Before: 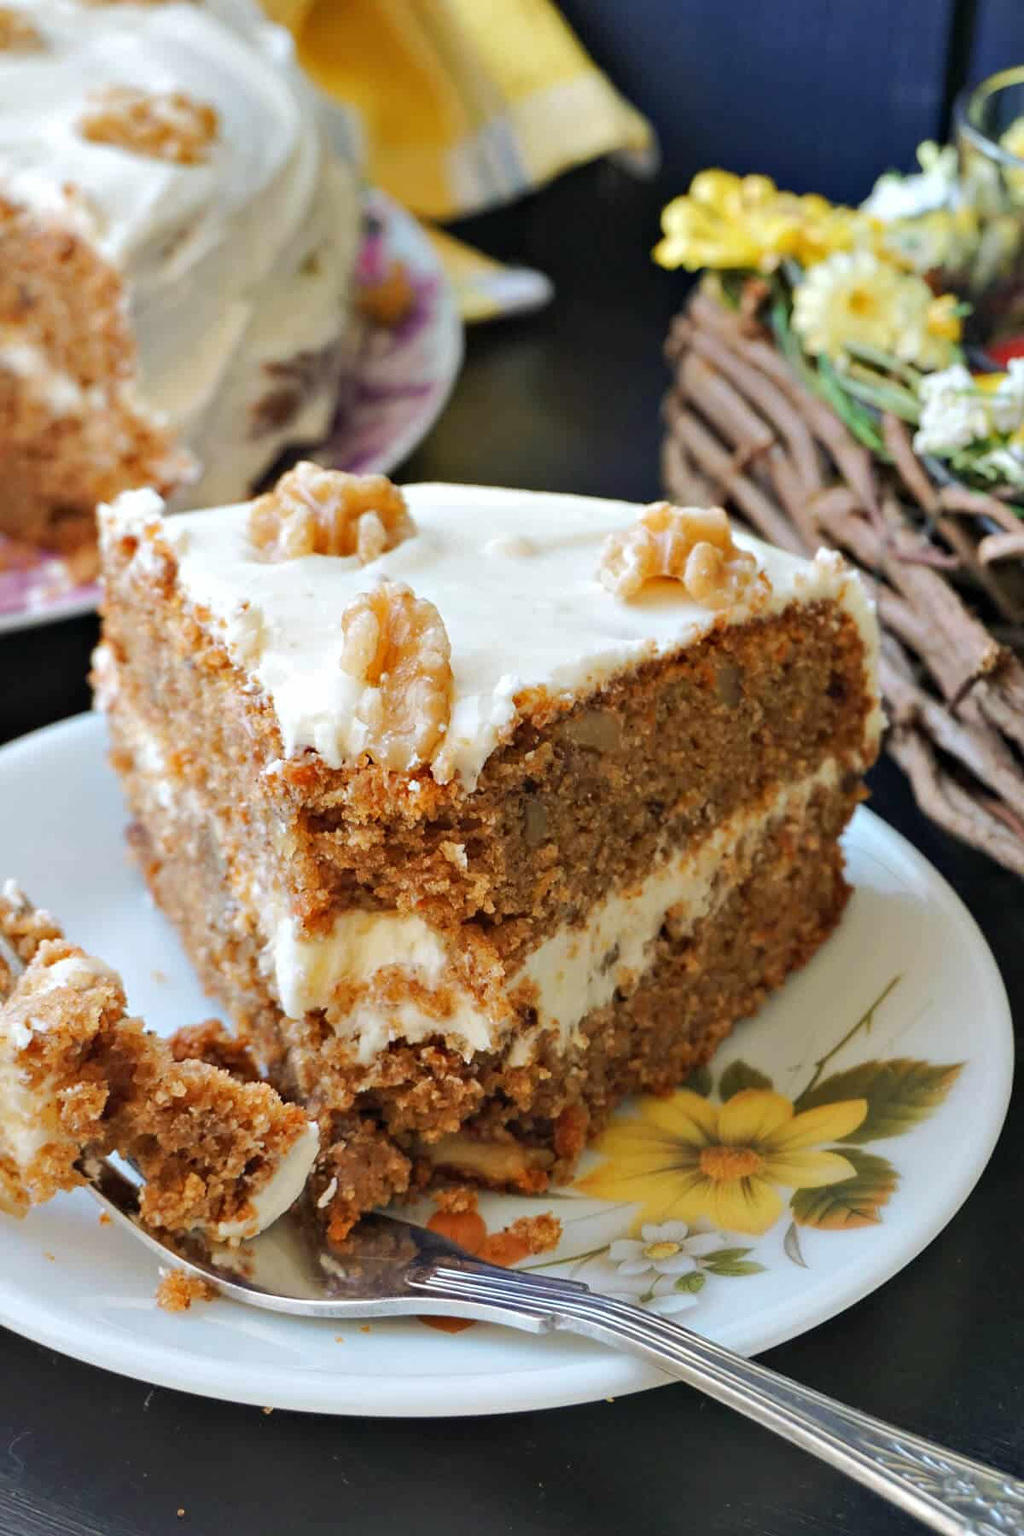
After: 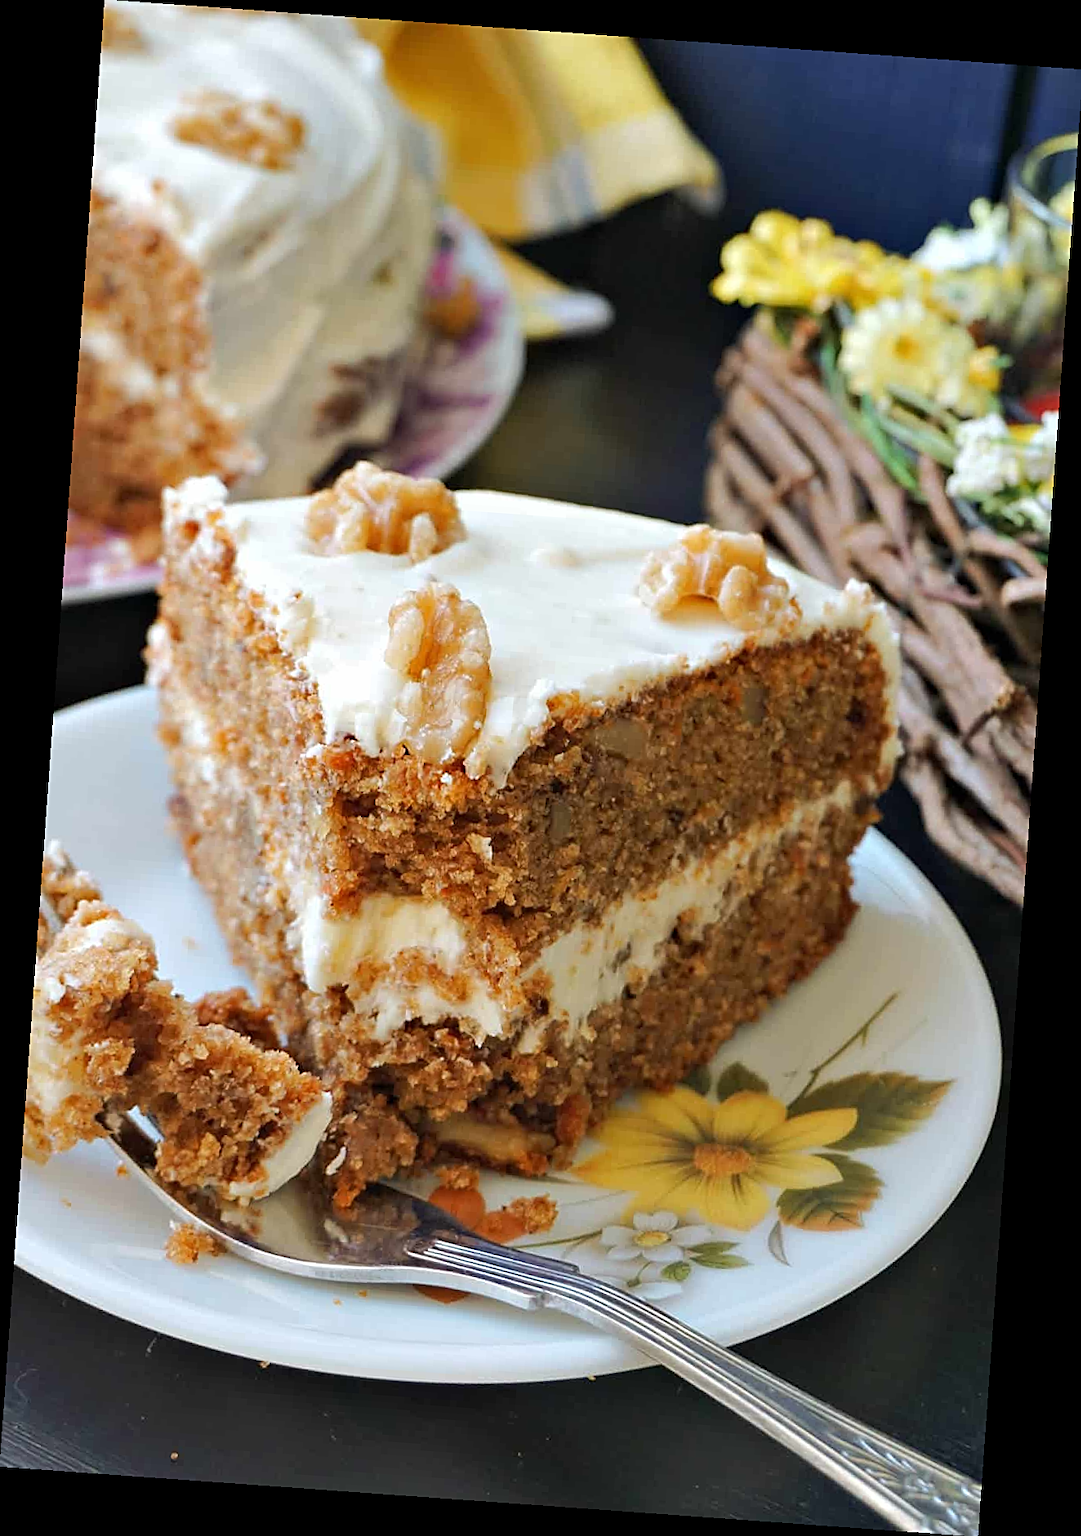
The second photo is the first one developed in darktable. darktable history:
rotate and perspective: rotation 4.1°, automatic cropping off
sharpen: on, module defaults
